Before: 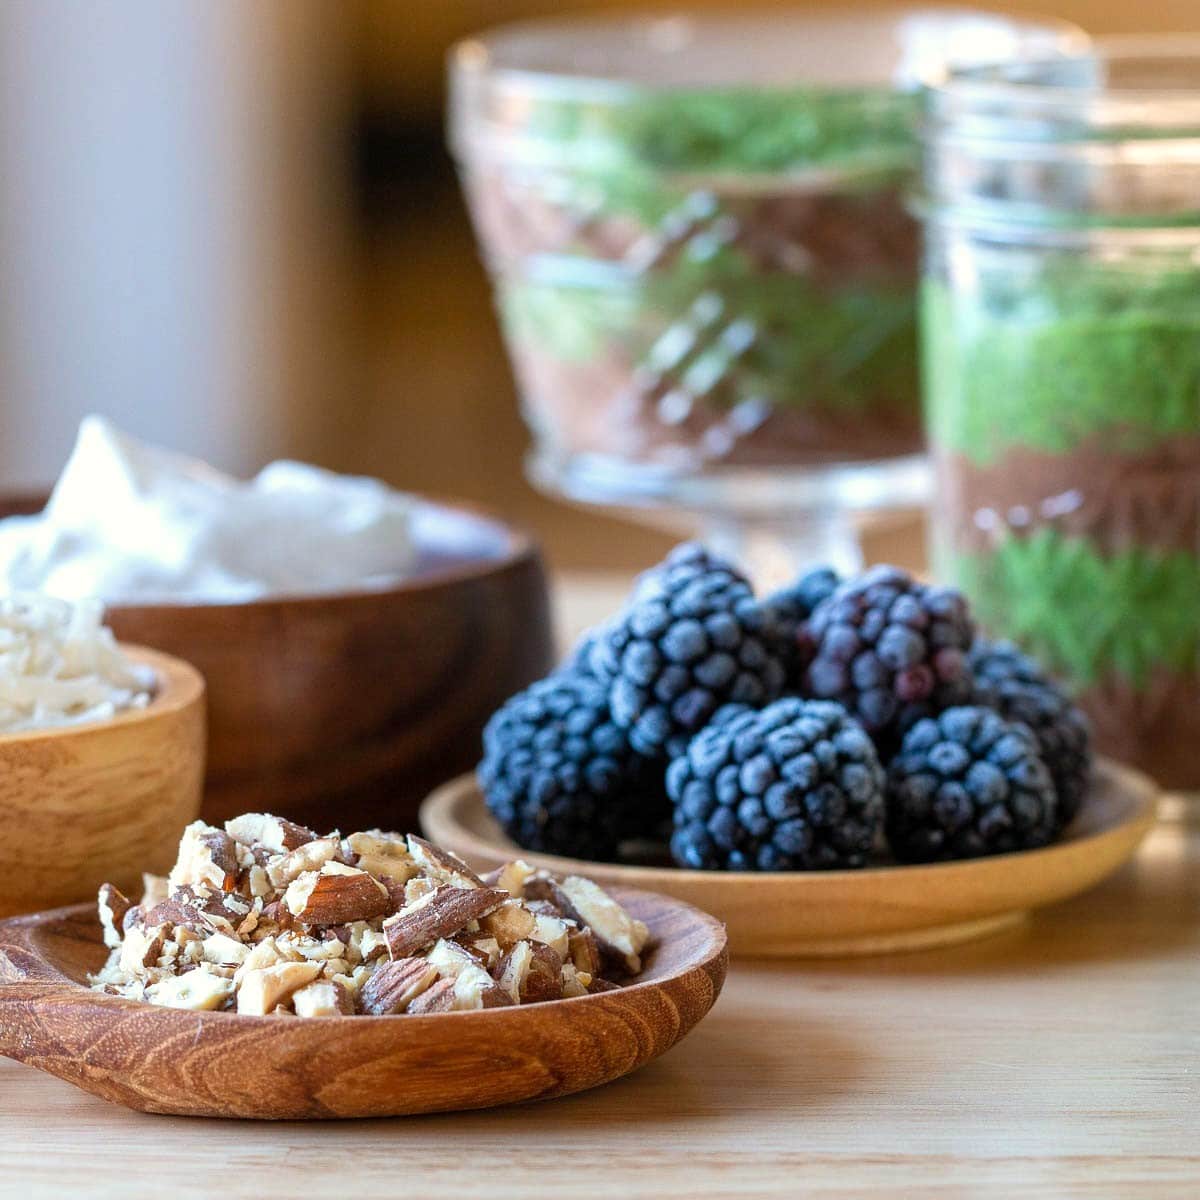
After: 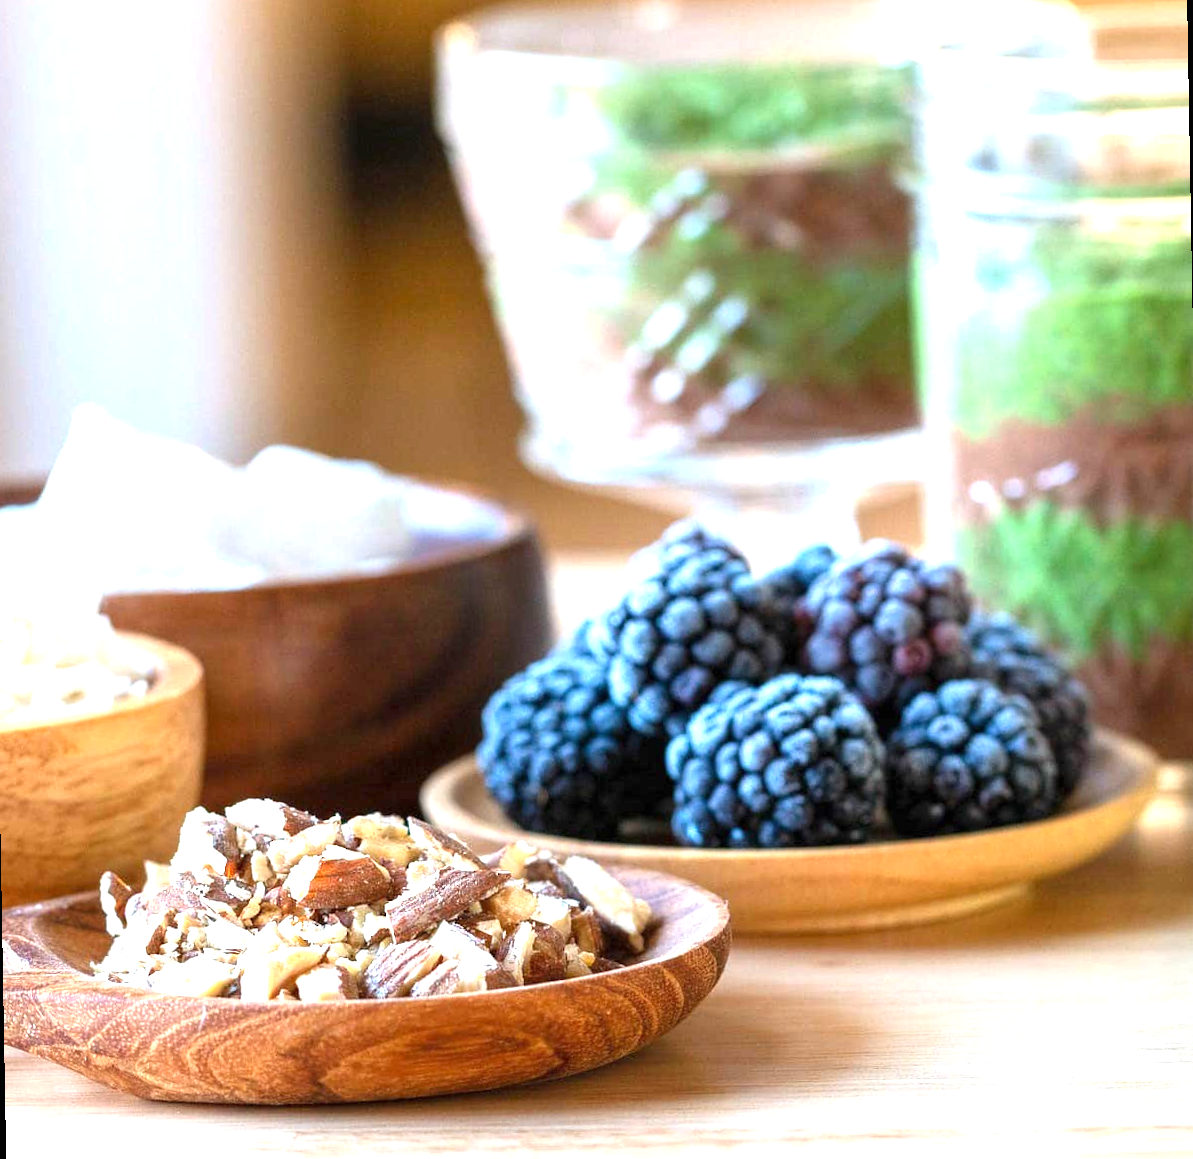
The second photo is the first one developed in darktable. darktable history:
exposure: black level correction 0, exposure 1.1 EV, compensate exposure bias true, compensate highlight preservation false
rotate and perspective: rotation -1°, crop left 0.011, crop right 0.989, crop top 0.025, crop bottom 0.975
